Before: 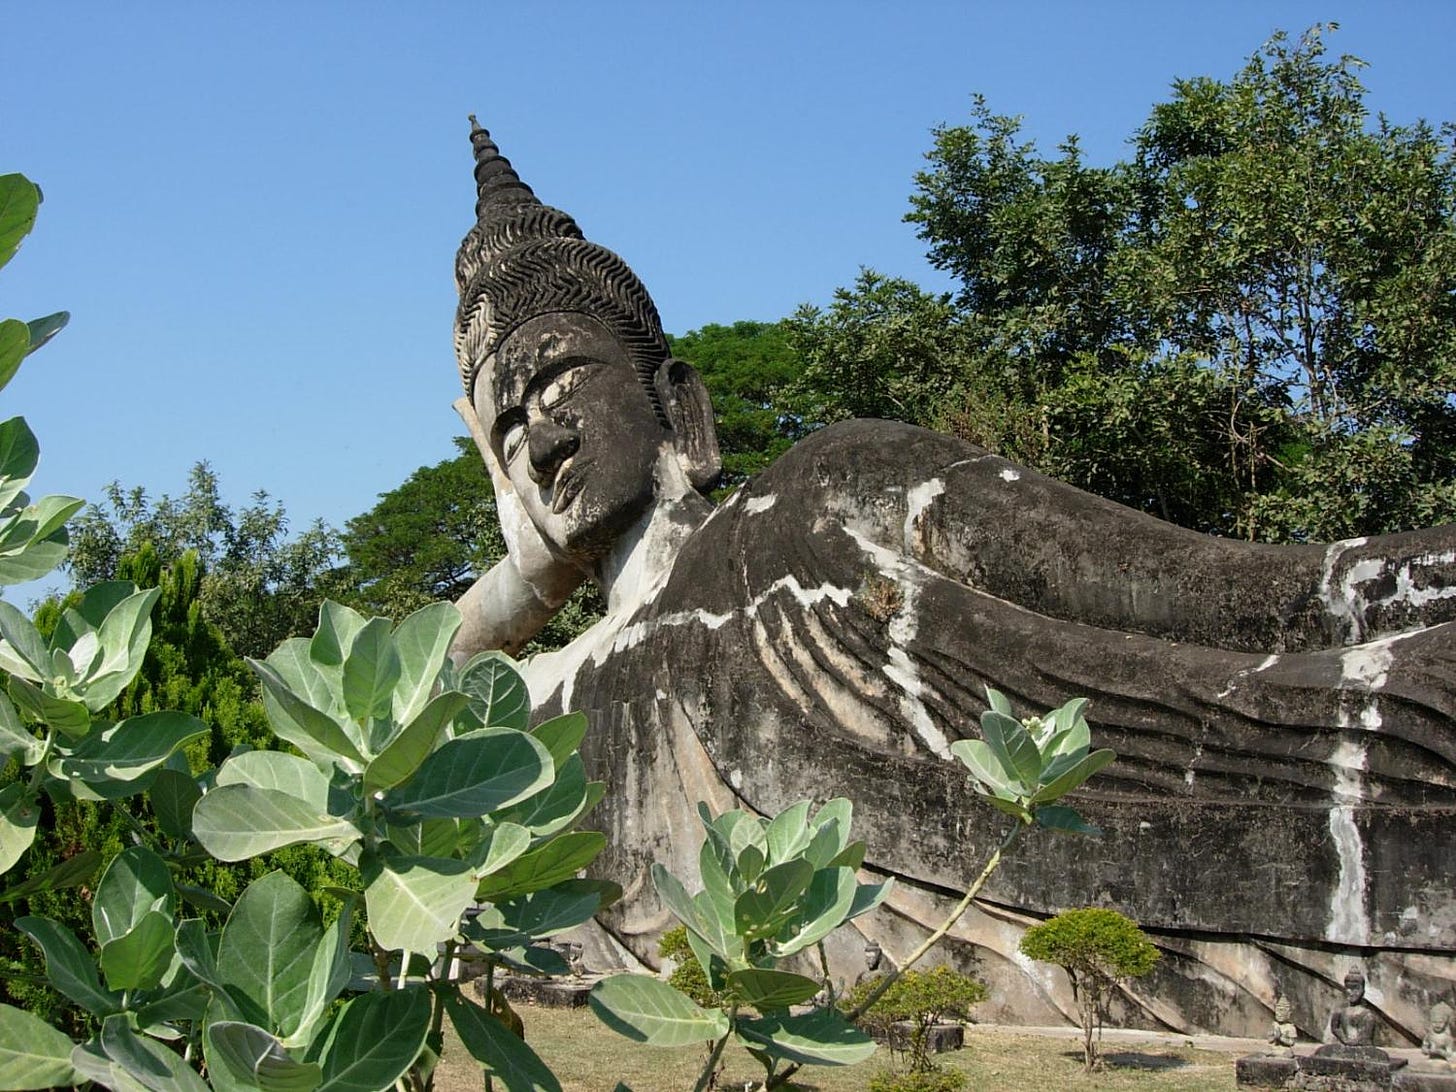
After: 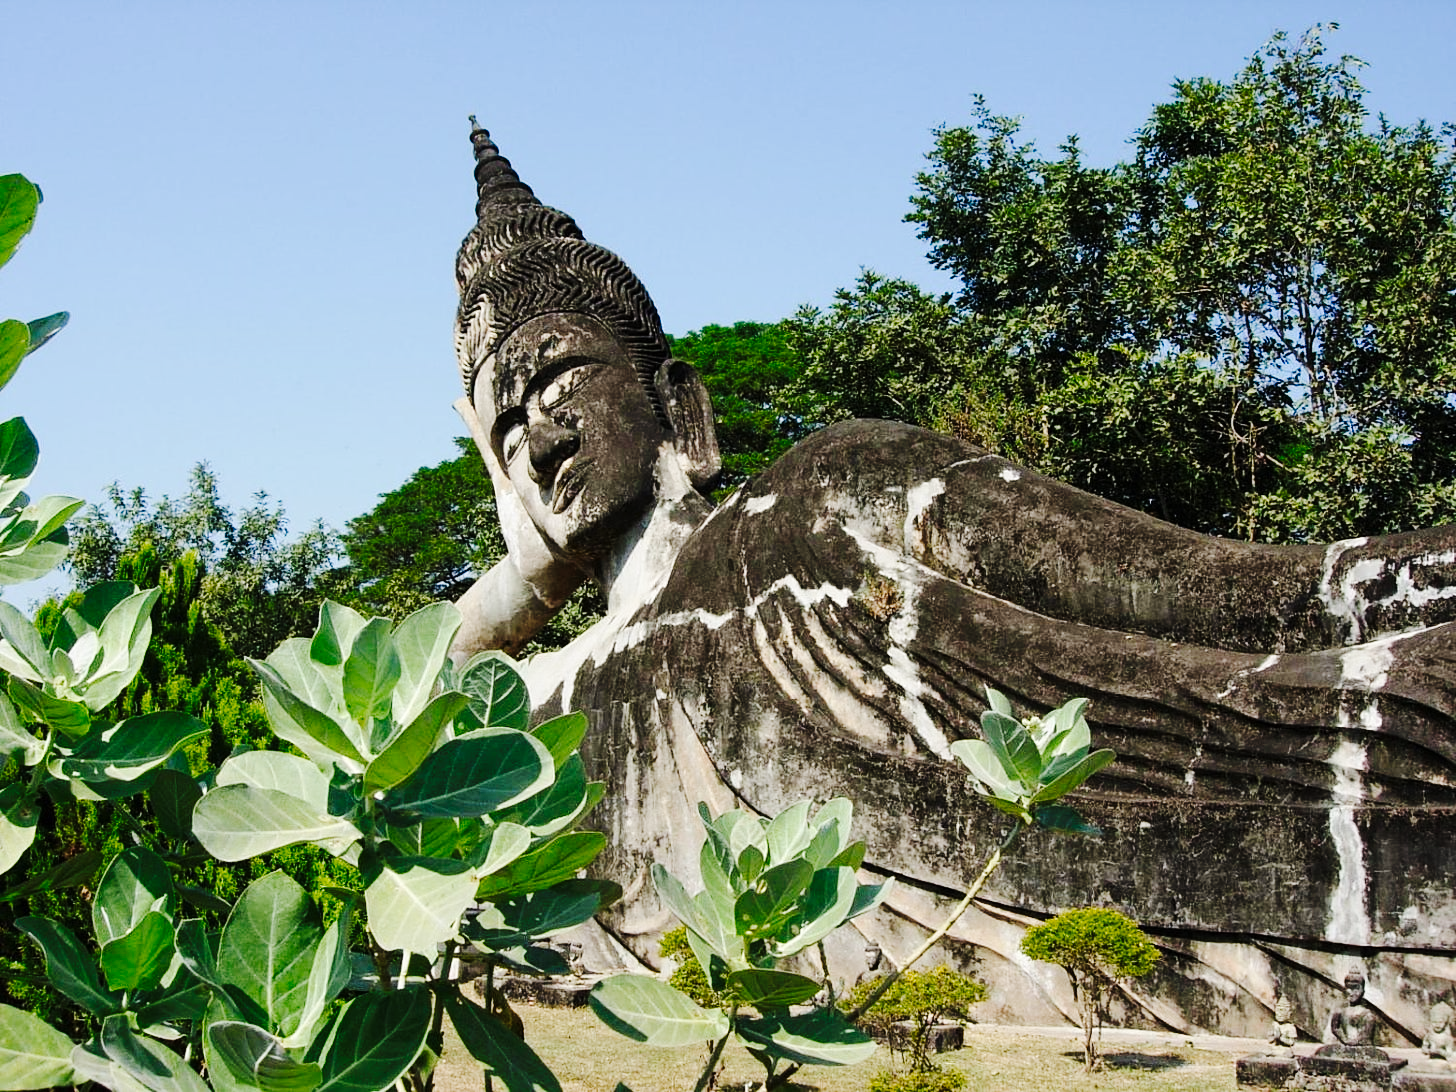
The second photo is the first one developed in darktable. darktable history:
tone curve: curves: ch0 [(0, 0) (0.003, 0.002) (0.011, 0.008) (0.025, 0.017) (0.044, 0.027) (0.069, 0.037) (0.1, 0.052) (0.136, 0.074) (0.177, 0.11) (0.224, 0.155) (0.277, 0.237) (0.335, 0.34) (0.399, 0.467) (0.468, 0.584) (0.543, 0.683) (0.623, 0.762) (0.709, 0.827) (0.801, 0.888) (0.898, 0.947) (1, 1)], preserve colors none
